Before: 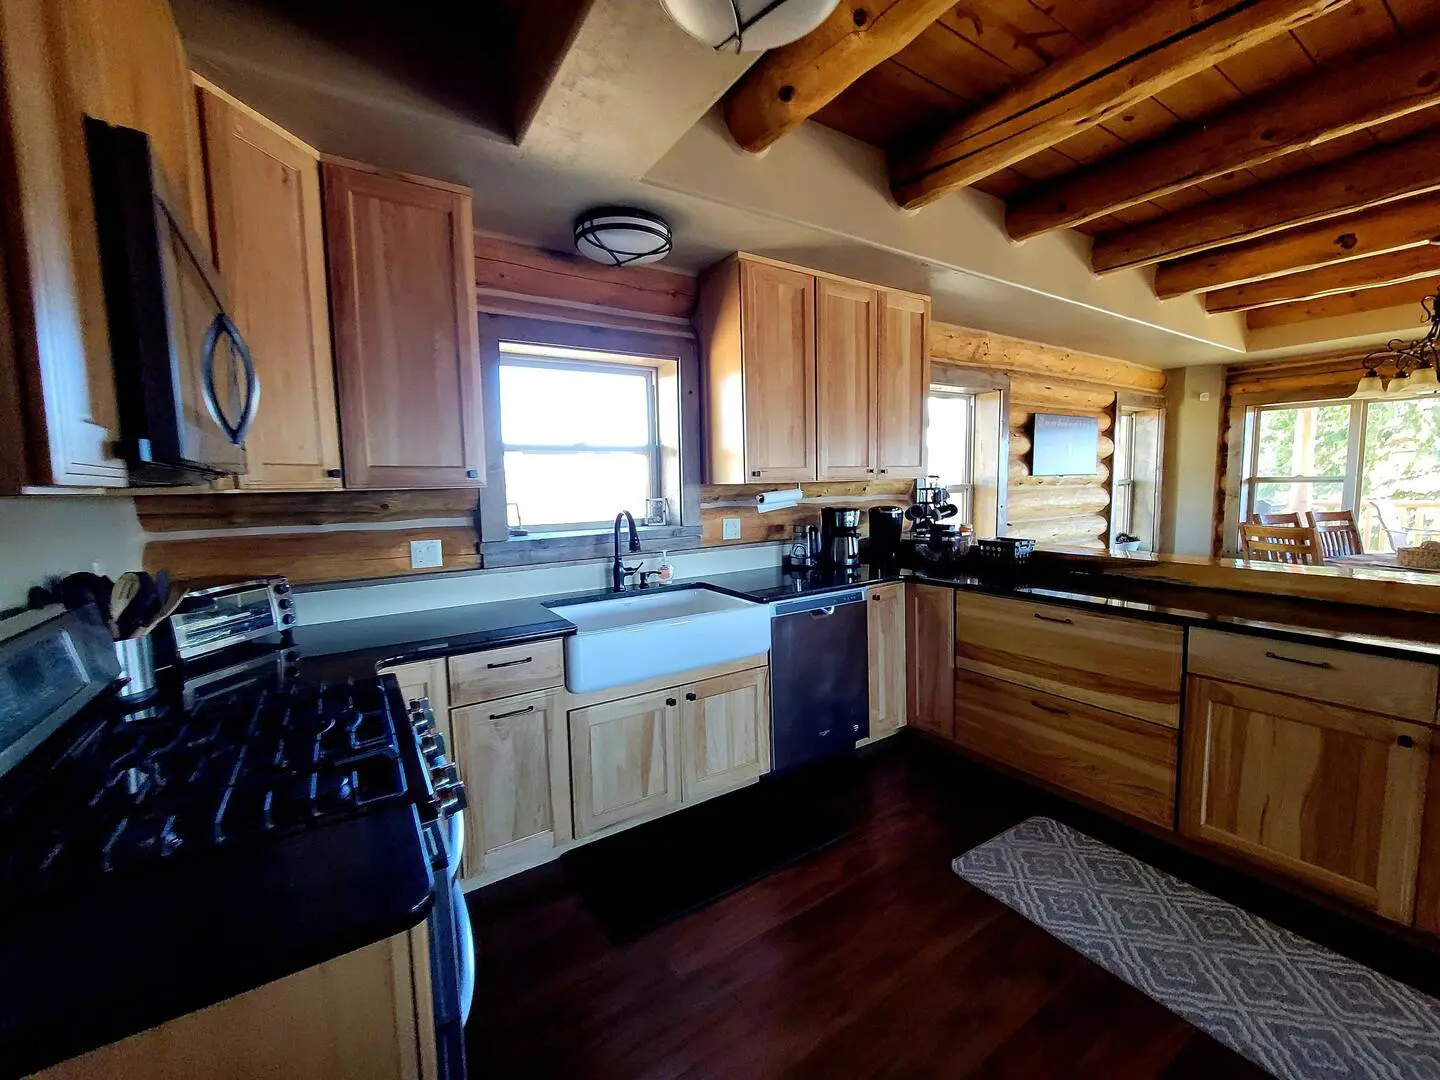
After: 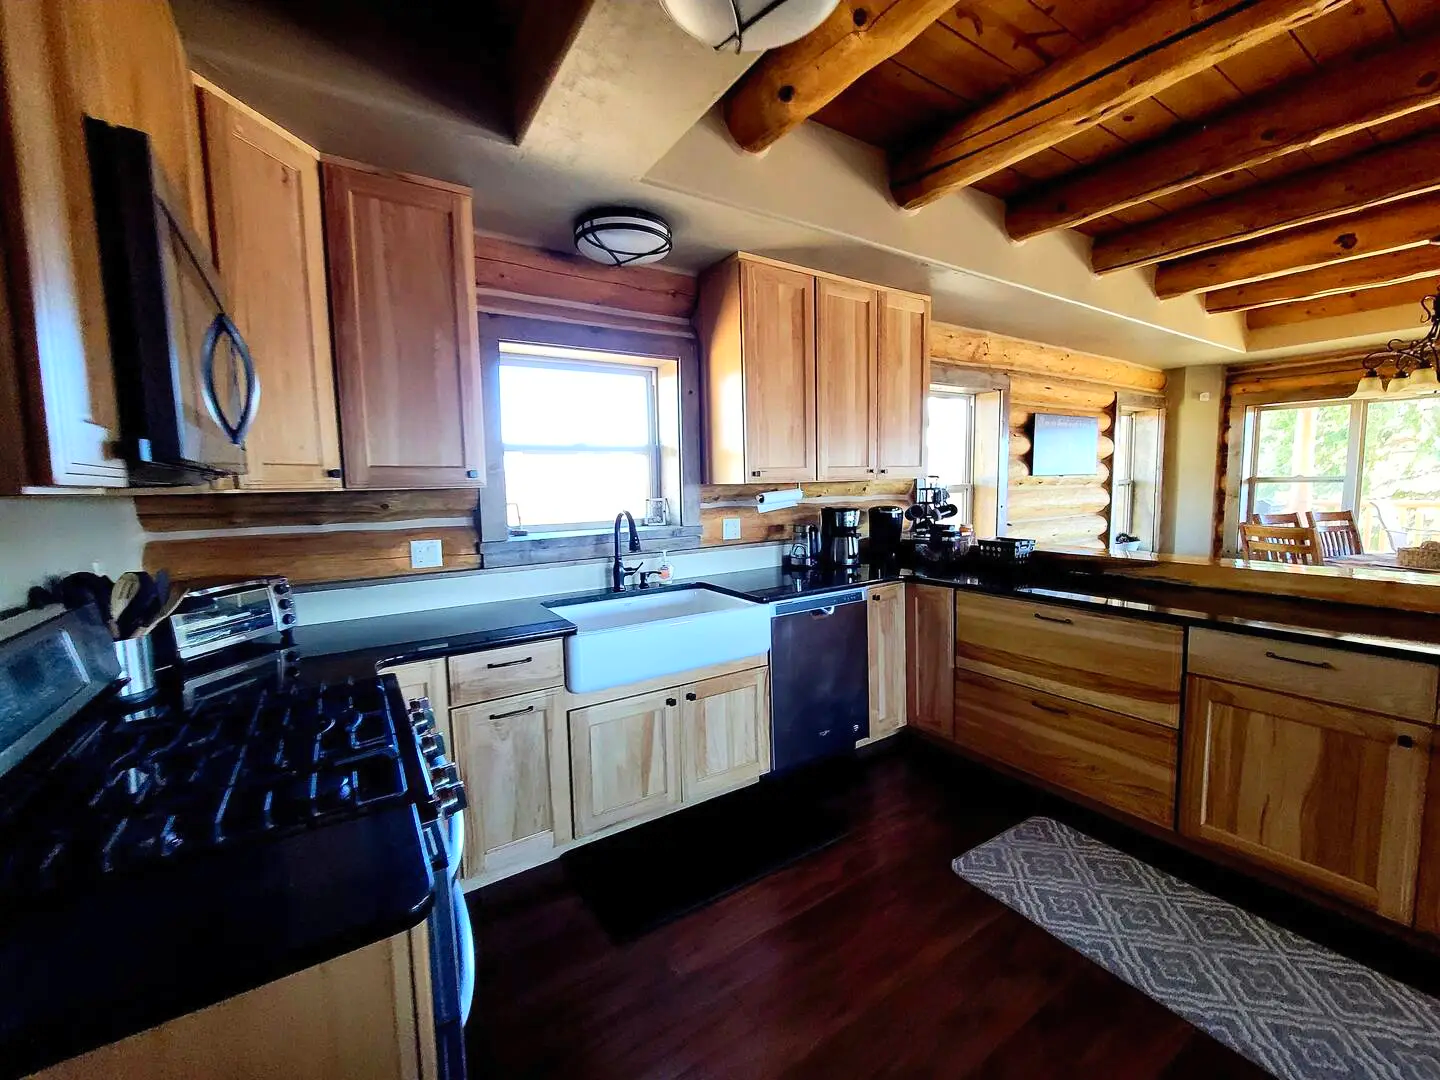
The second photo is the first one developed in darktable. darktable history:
contrast brightness saturation: contrast 0.197, brightness 0.141, saturation 0.141
